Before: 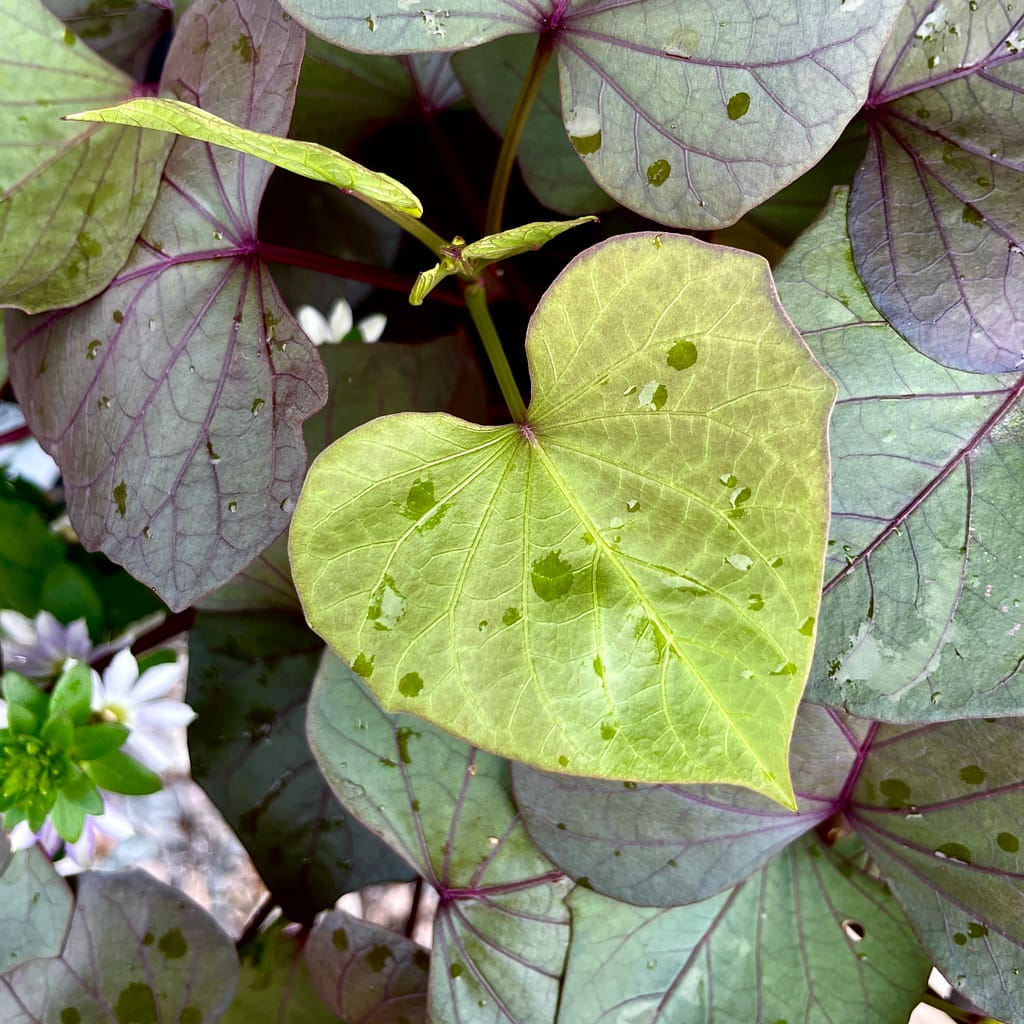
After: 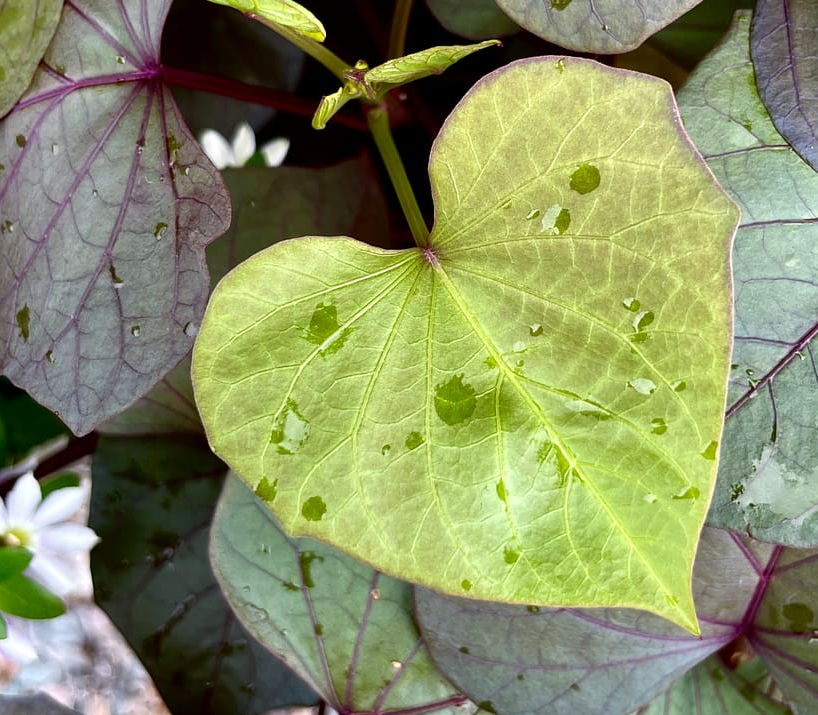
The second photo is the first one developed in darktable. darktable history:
crop: left 9.548%, top 17.231%, right 10.548%, bottom 12.39%
